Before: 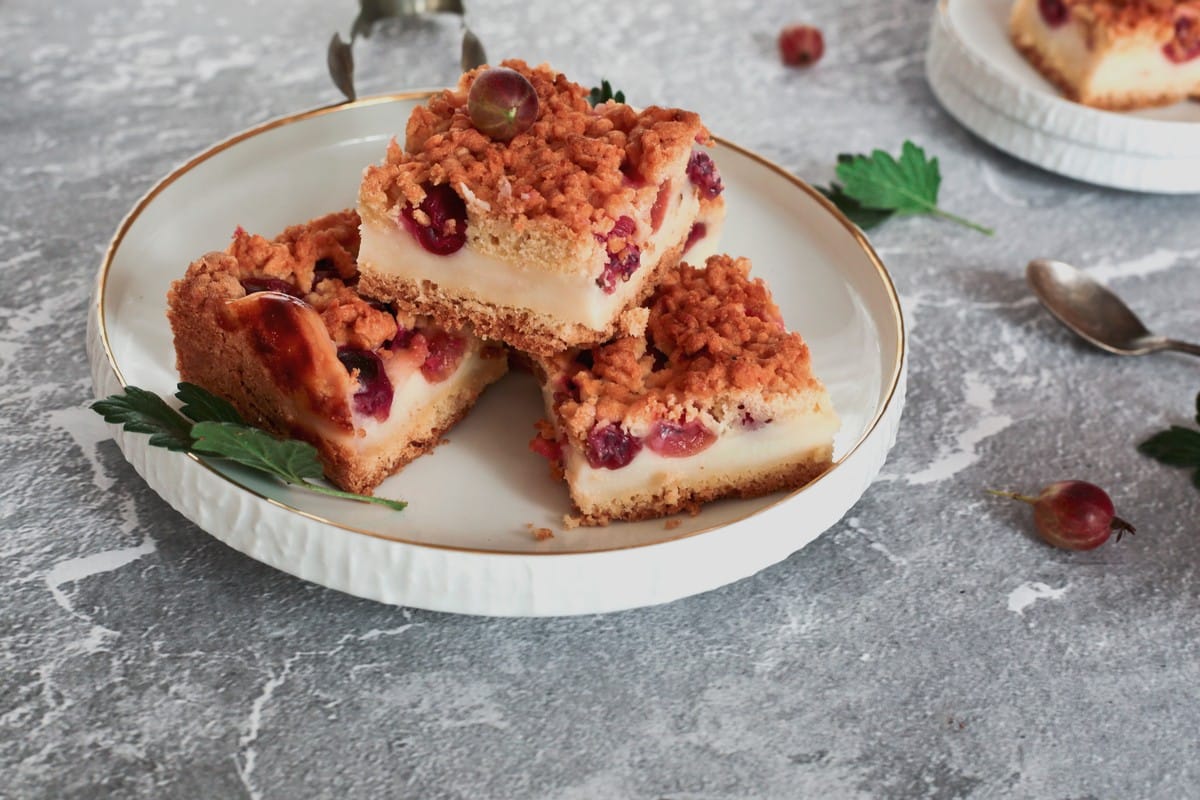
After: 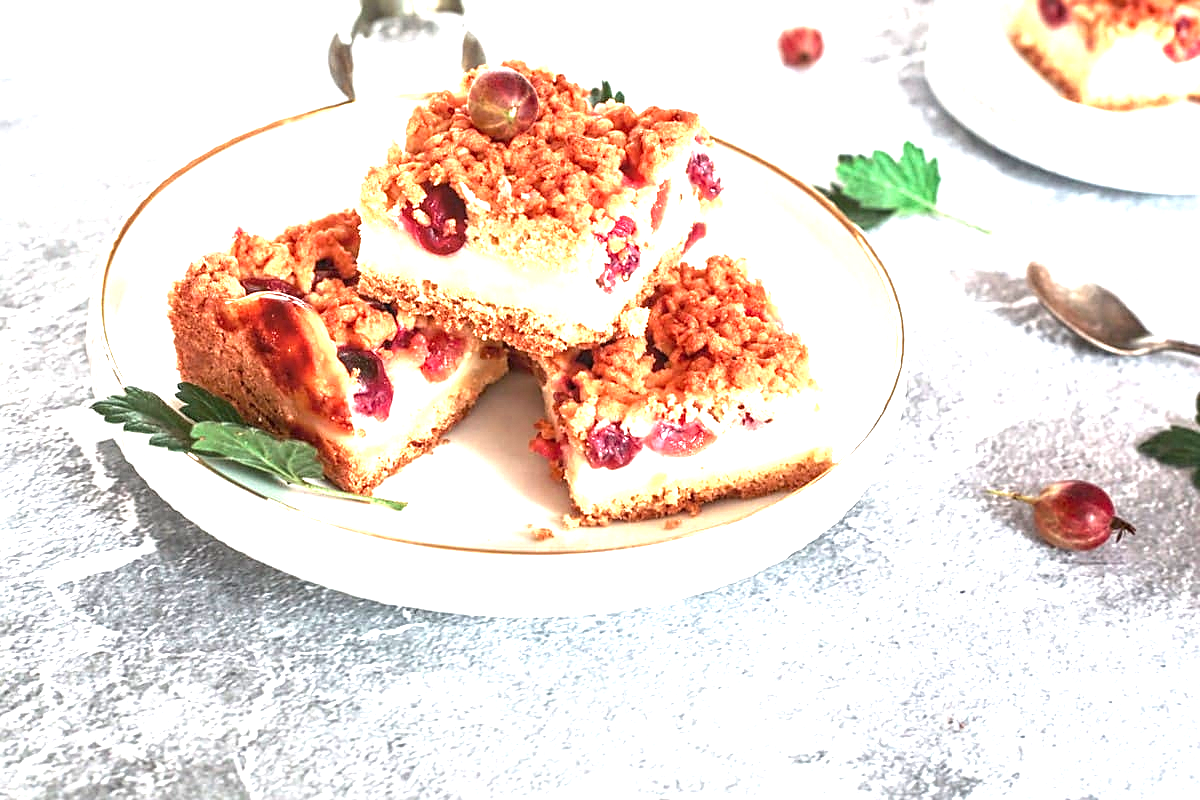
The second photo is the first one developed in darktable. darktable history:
exposure: black level correction 0, exposure 1.989 EV, compensate exposure bias true, compensate highlight preservation false
local contrast: highlights 33%, detail 135%
sharpen: on, module defaults
tone equalizer: on, module defaults
